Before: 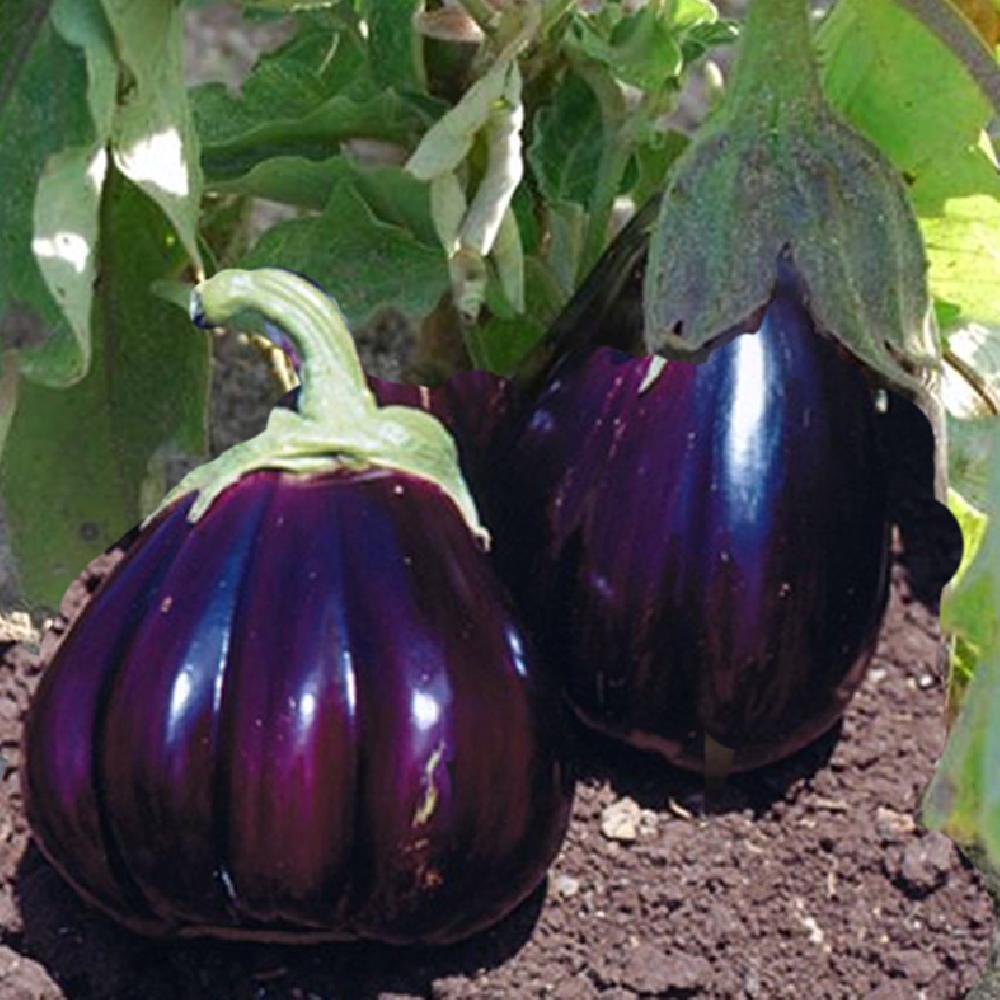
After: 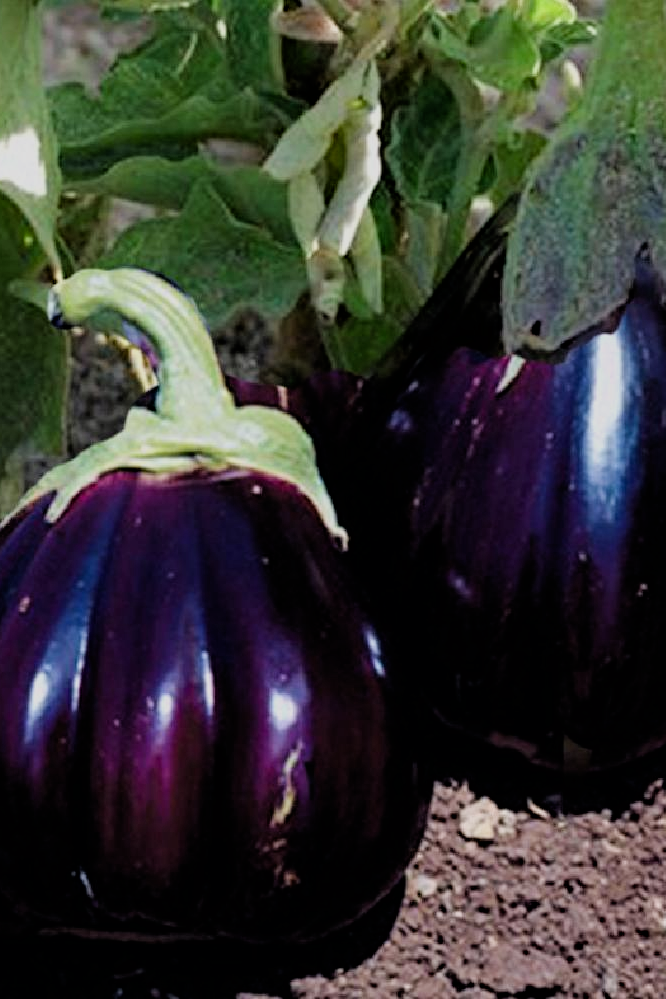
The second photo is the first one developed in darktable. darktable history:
crop and rotate: left 14.292%, right 19.041%
haze removal: adaptive false
filmic rgb: black relative exposure -5 EV, hardness 2.88, contrast 1.1
